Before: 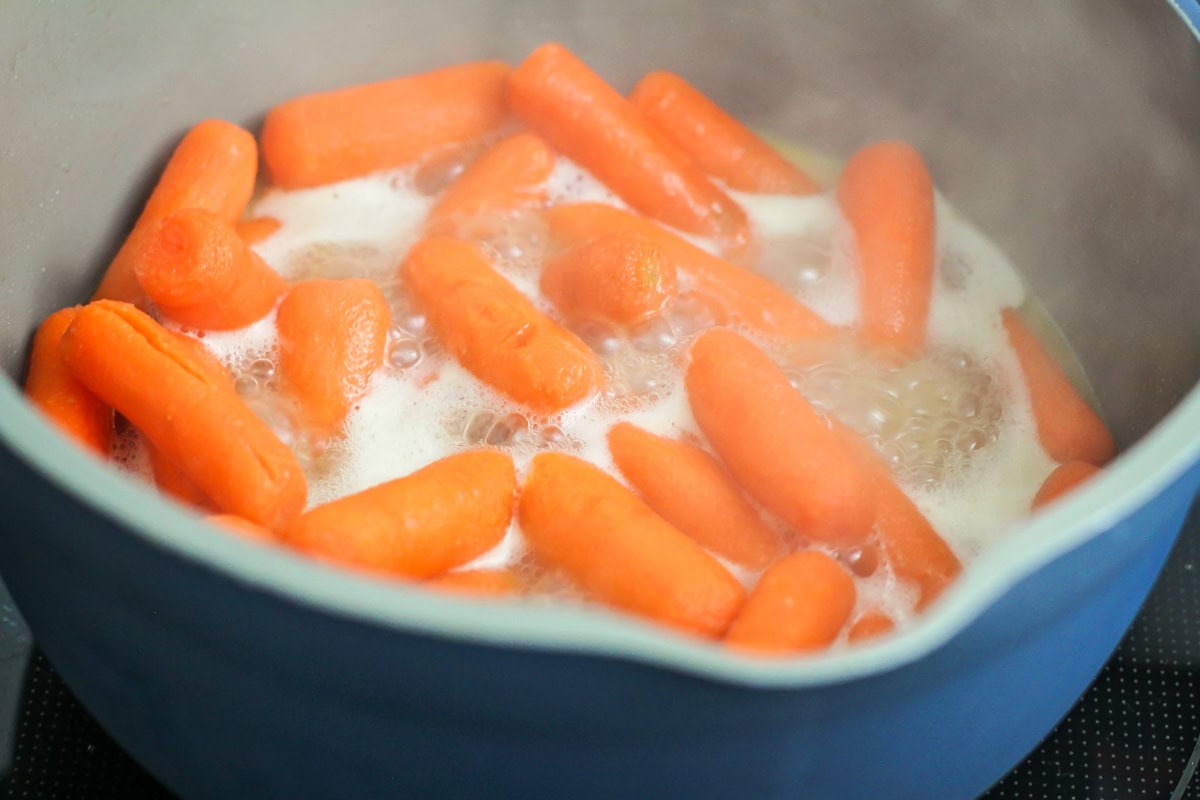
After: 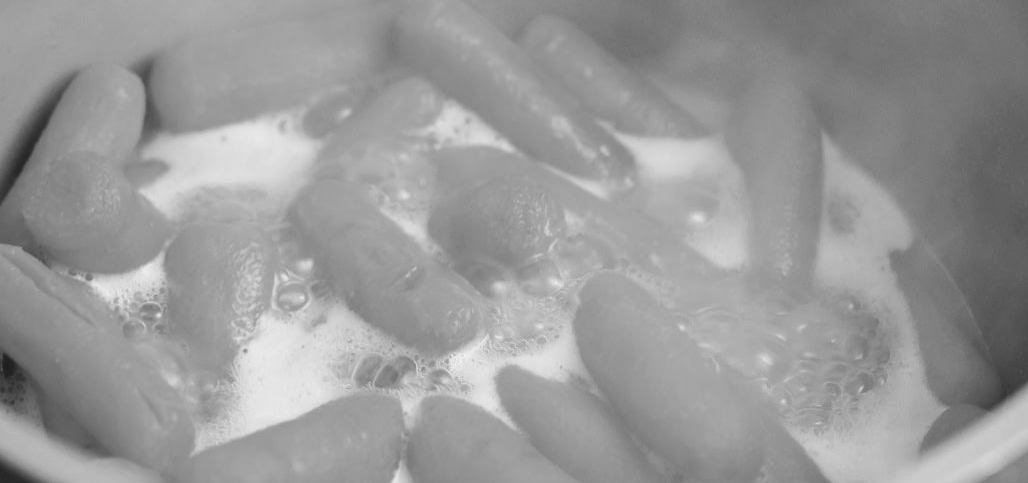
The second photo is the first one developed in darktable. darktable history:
crop and rotate: left 9.345%, top 7.22%, right 4.982%, bottom 32.331%
color zones: curves: ch0 [(0, 0.425) (0.143, 0.422) (0.286, 0.42) (0.429, 0.419) (0.571, 0.419) (0.714, 0.42) (0.857, 0.422) (1, 0.425)]; ch1 [(0, 0.666) (0.143, 0.669) (0.286, 0.671) (0.429, 0.67) (0.571, 0.67) (0.714, 0.67) (0.857, 0.67) (1, 0.666)]
color calibration: output gray [0.22, 0.42, 0.37, 0], gray › normalize channels true, illuminant same as pipeline (D50), adaptation XYZ, x 0.346, y 0.359, gamut compression 0
